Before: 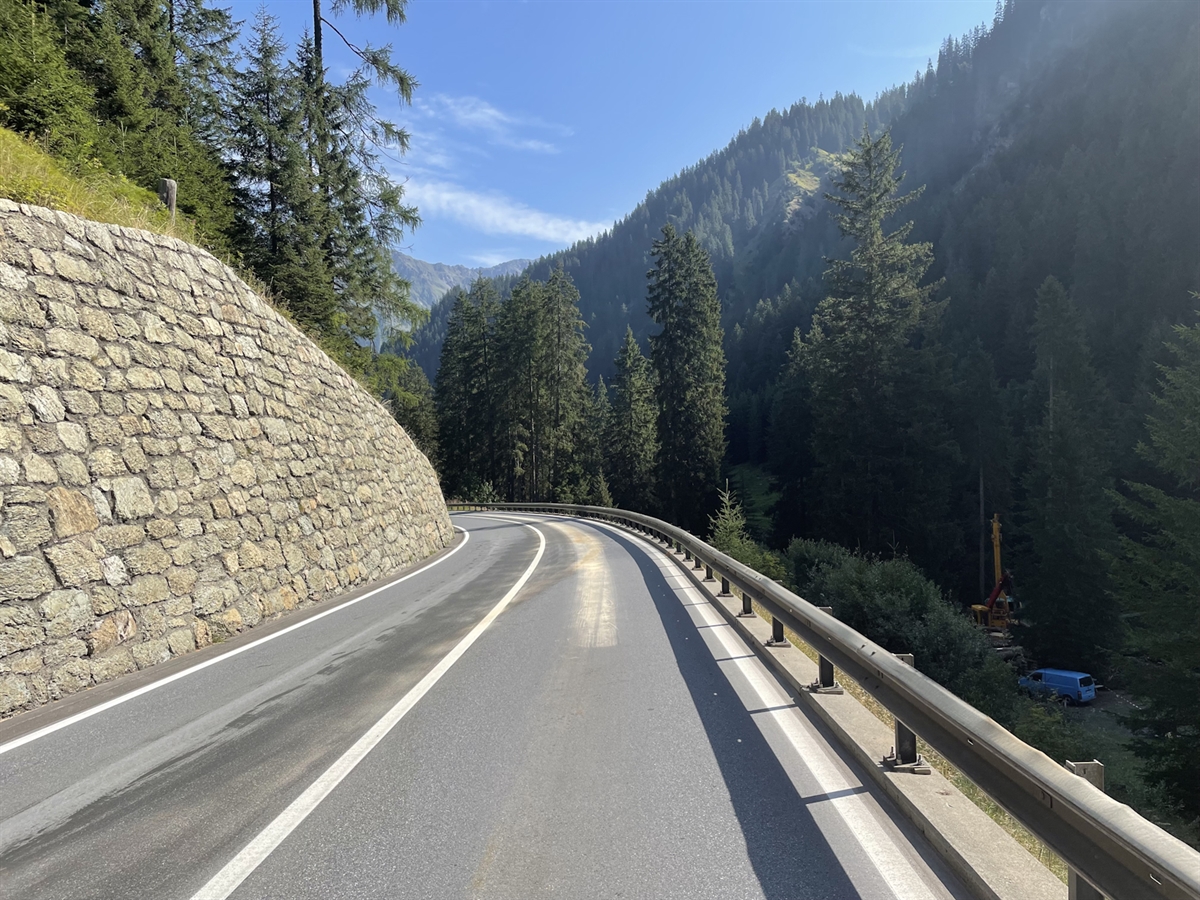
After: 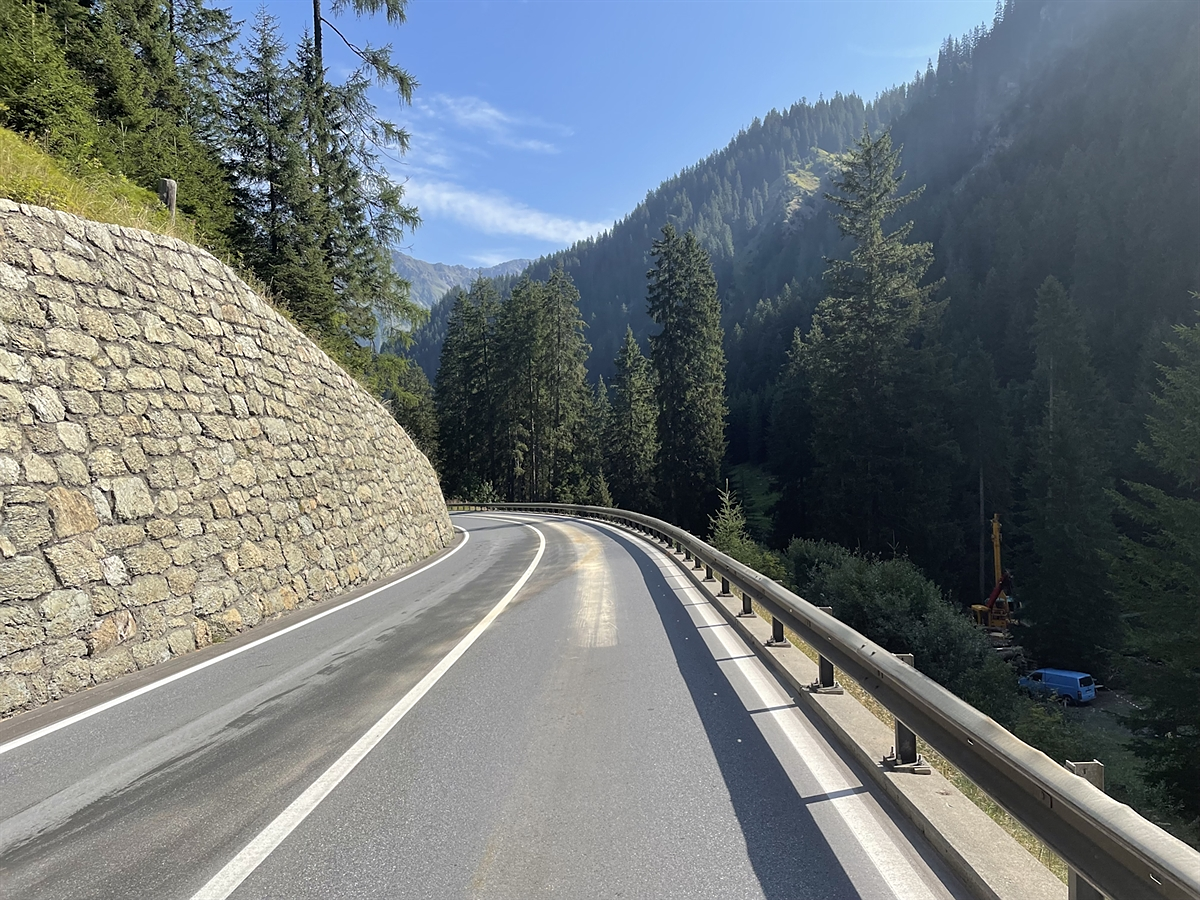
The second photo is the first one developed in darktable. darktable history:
sharpen: radius 1.014
